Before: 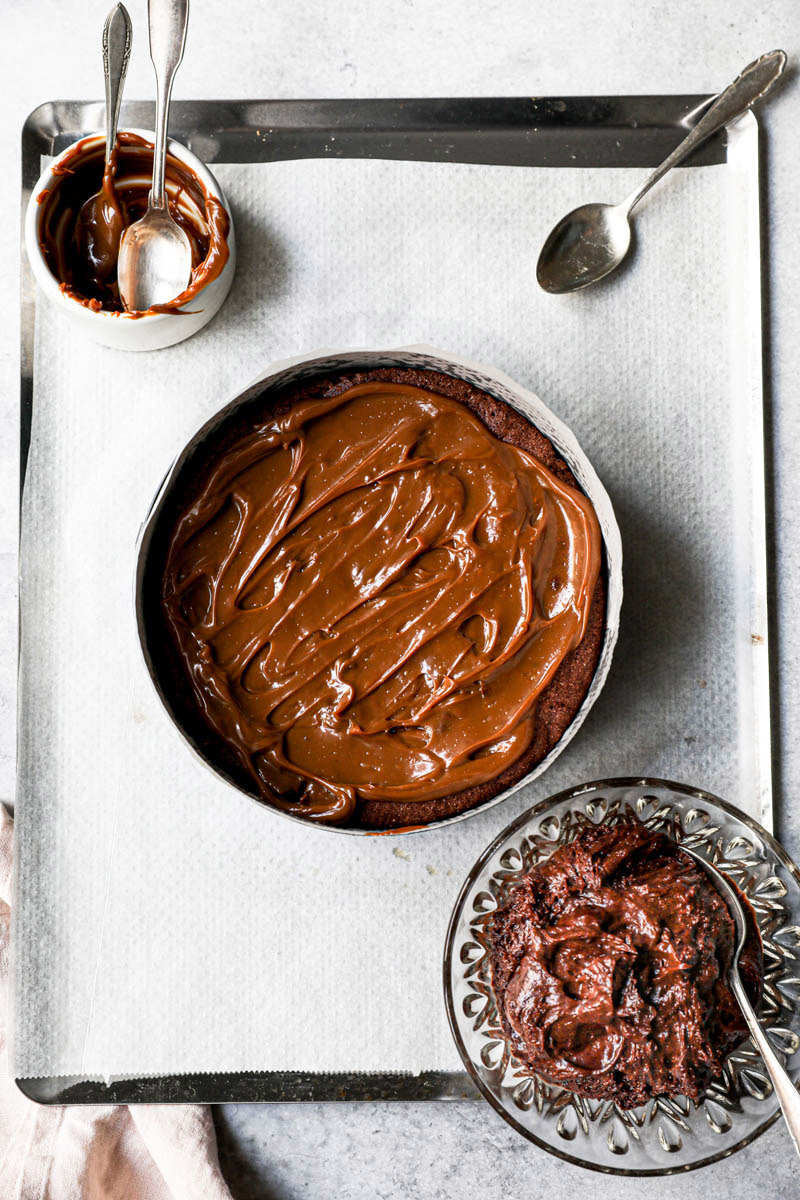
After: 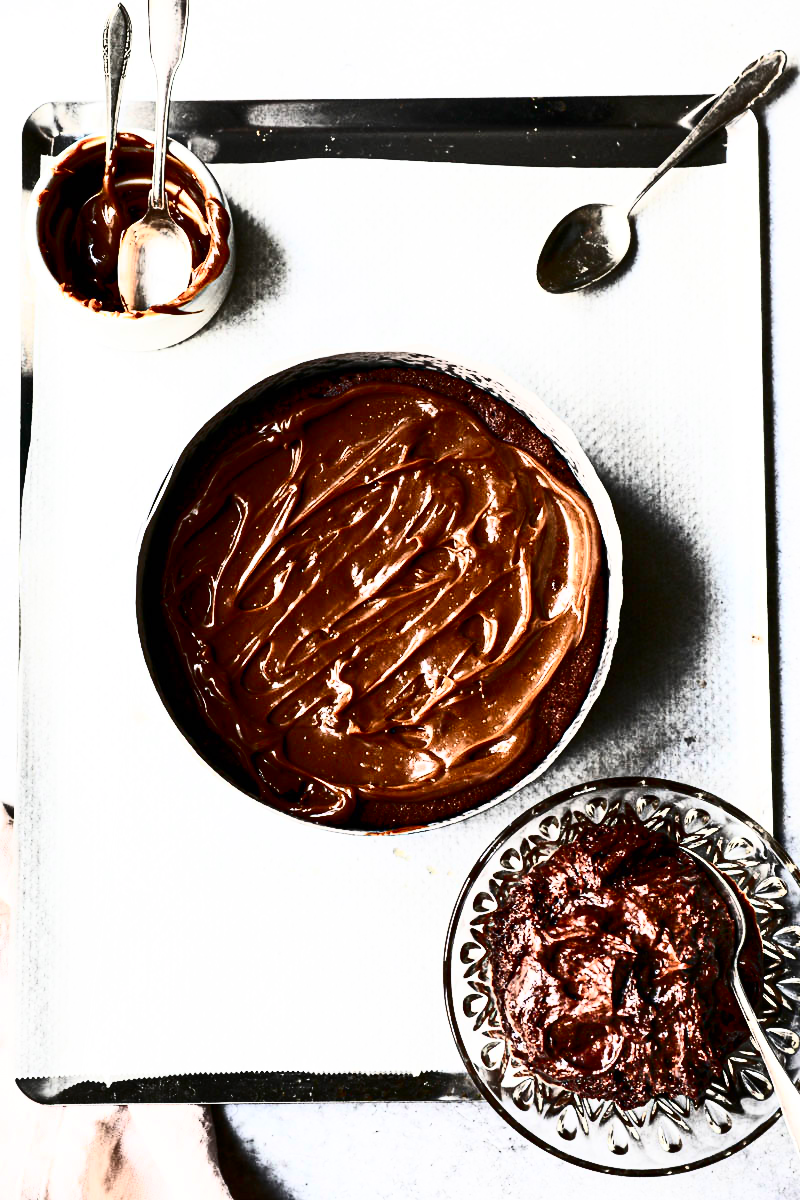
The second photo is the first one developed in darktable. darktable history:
contrast brightness saturation: contrast 0.949, brightness 0.197
